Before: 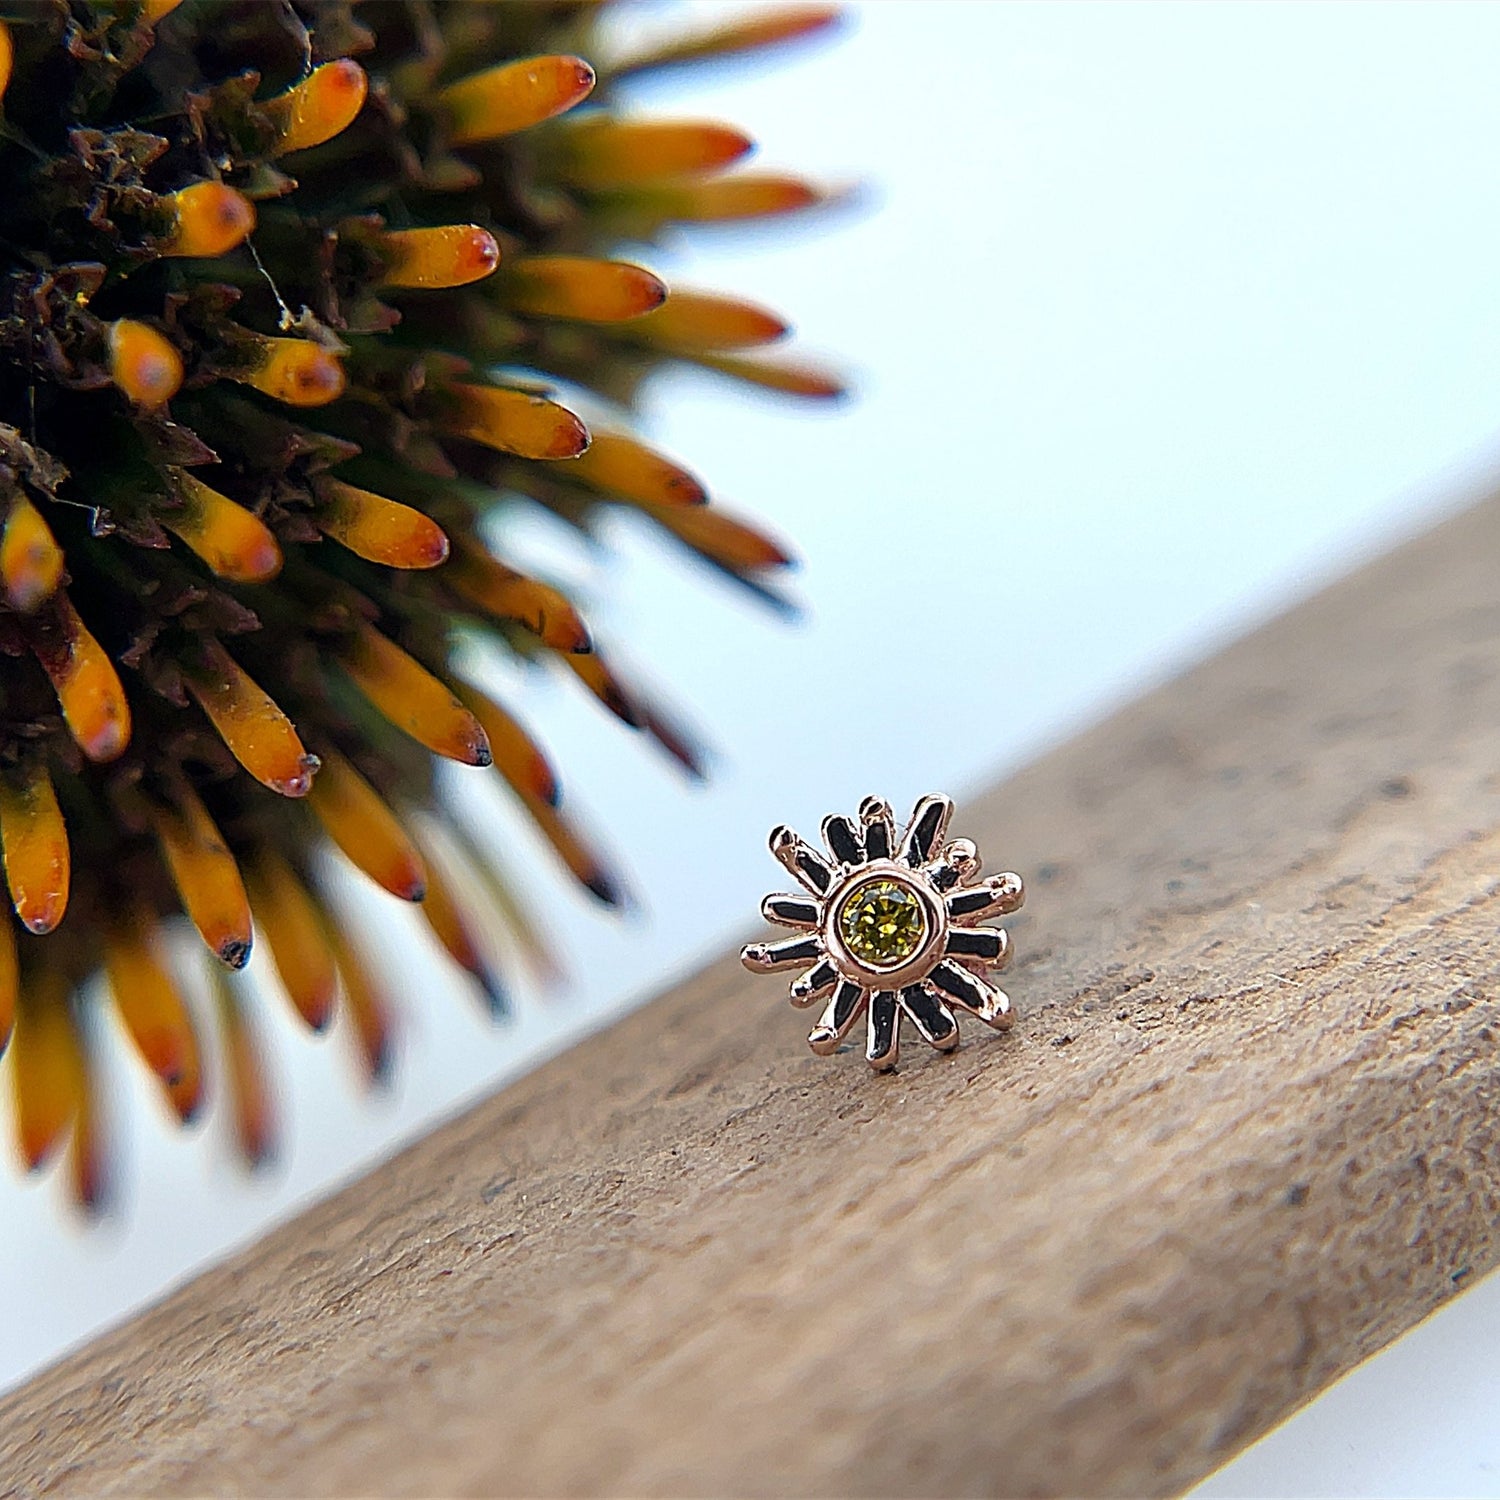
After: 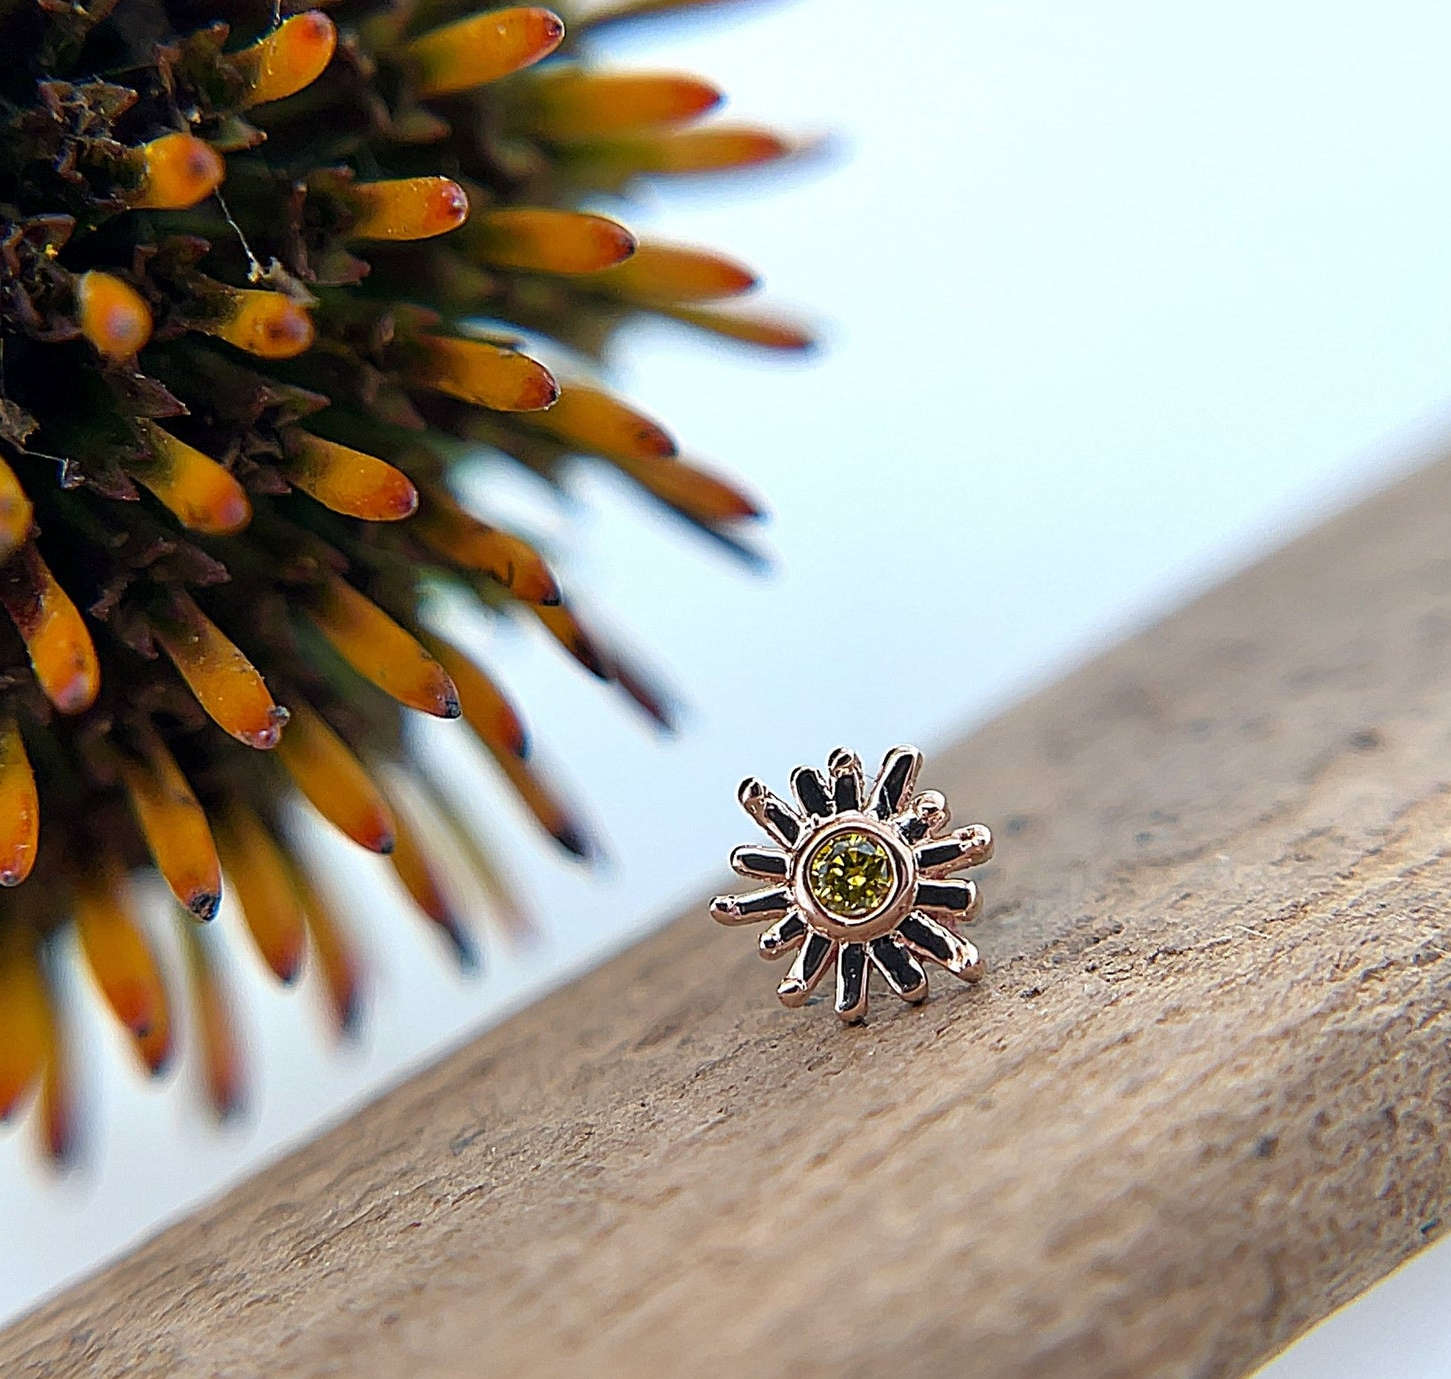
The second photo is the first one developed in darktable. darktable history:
crop: left 2.098%, top 3.215%, right 1.163%, bottom 4.828%
